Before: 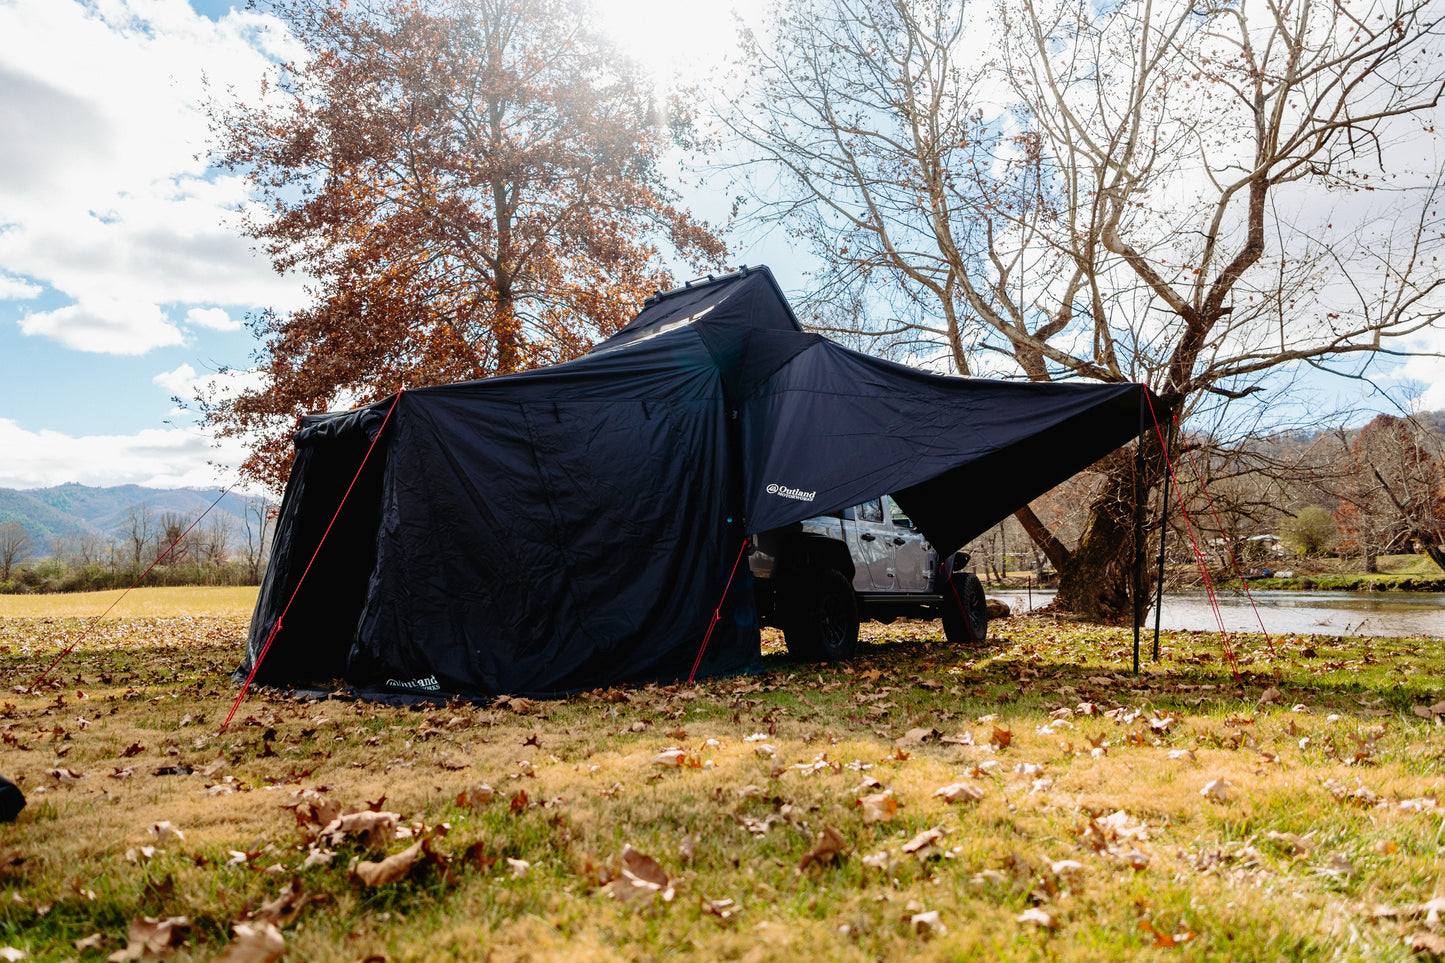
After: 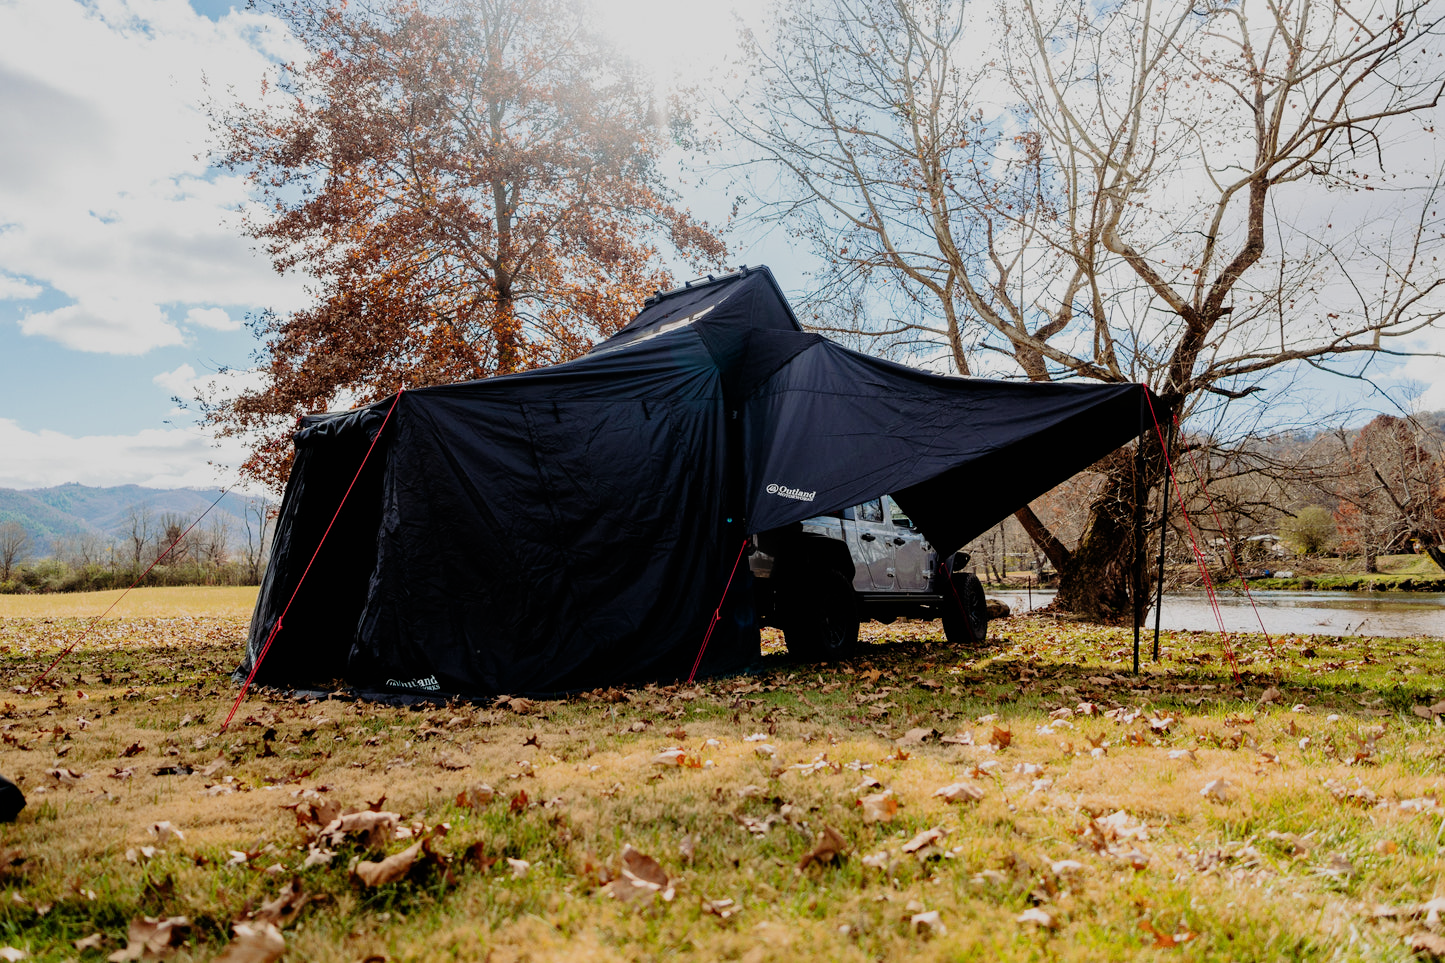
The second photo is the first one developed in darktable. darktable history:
filmic rgb: hardness 4.17
tone equalizer: on, module defaults
